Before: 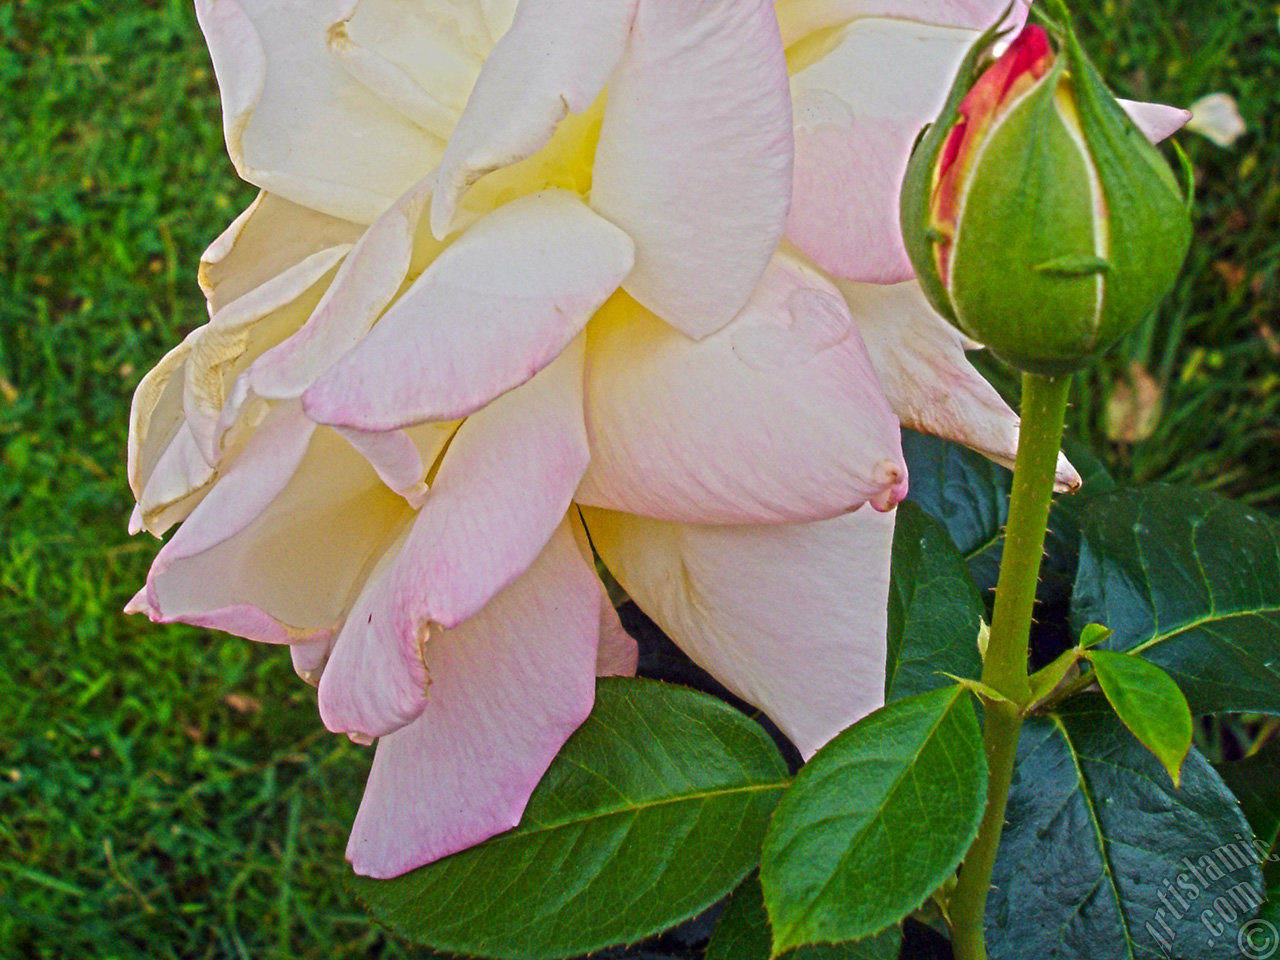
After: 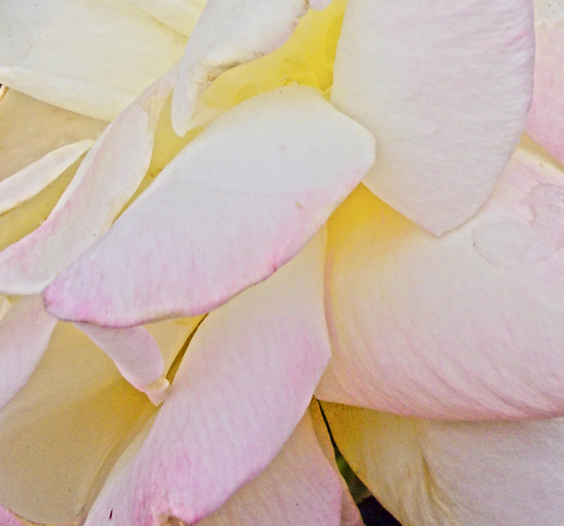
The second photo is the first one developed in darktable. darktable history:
crop: left 20.248%, top 10.86%, right 35.675%, bottom 34.321%
shadows and highlights: shadows -62.32, white point adjustment -5.22, highlights 61.59
